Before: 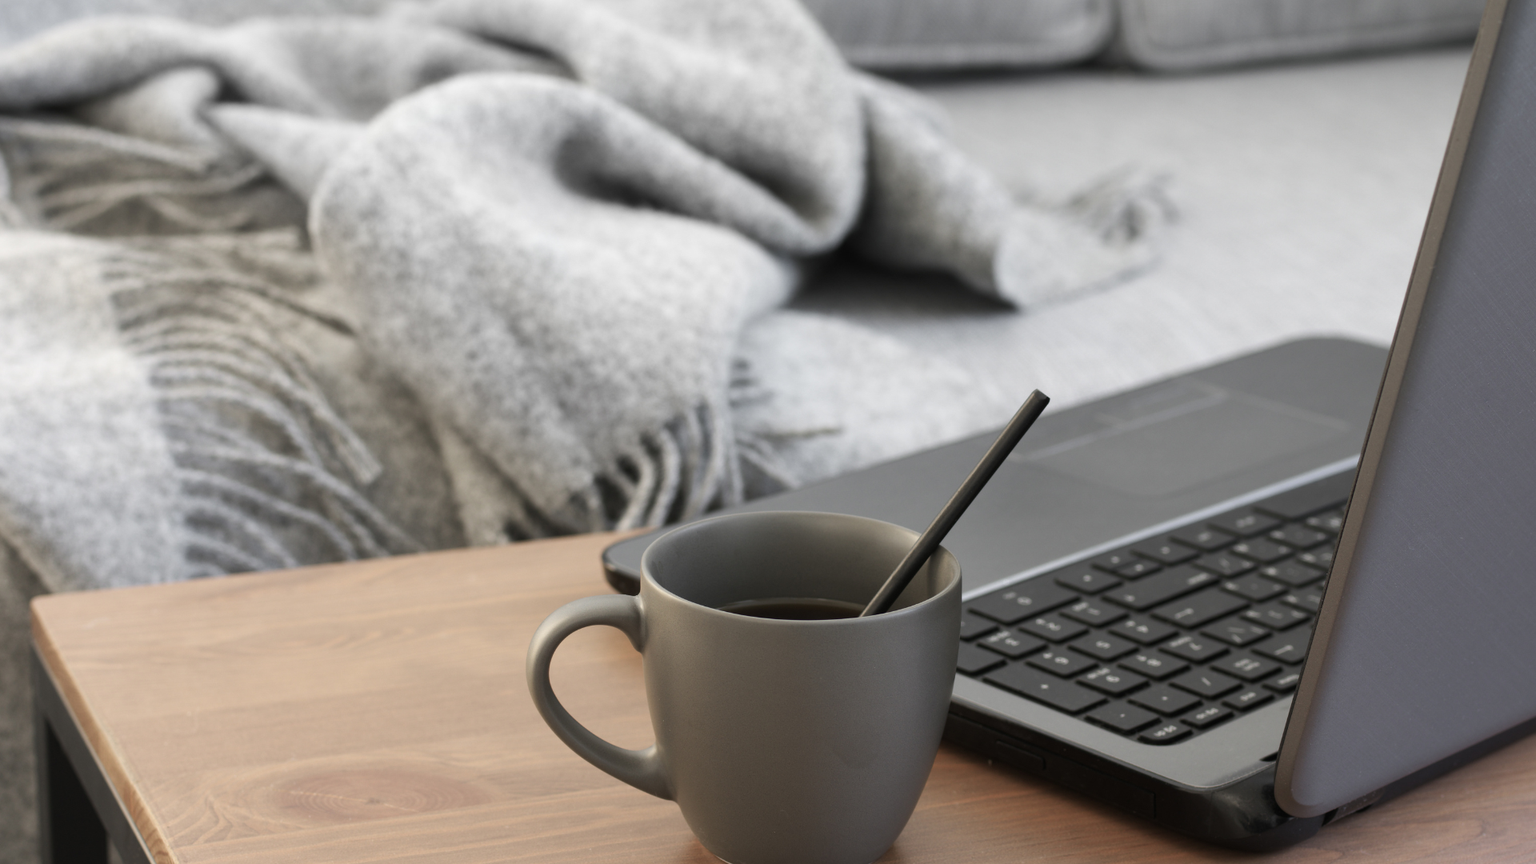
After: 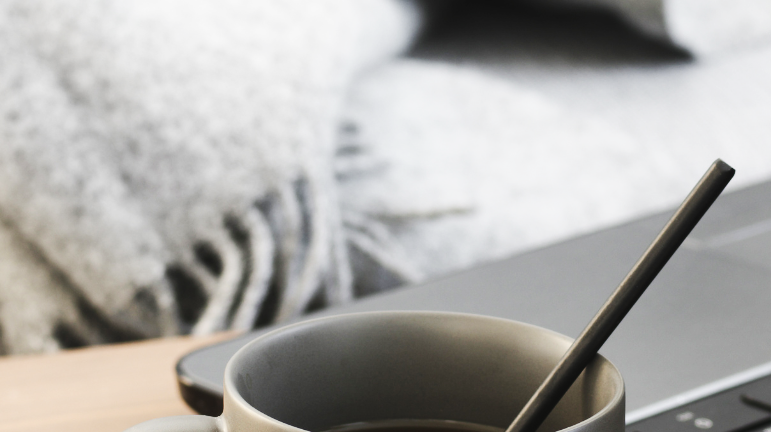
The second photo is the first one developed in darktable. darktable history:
crop: left 30.097%, top 30.46%, right 29.712%, bottom 29.531%
tone curve: curves: ch0 [(0, 0.026) (0.184, 0.172) (0.391, 0.468) (0.446, 0.56) (0.605, 0.758) (0.831, 0.931) (0.992, 1)]; ch1 [(0, 0) (0.437, 0.447) (0.501, 0.502) (0.538, 0.539) (0.574, 0.589) (0.617, 0.64) (0.699, 0.749) (0.859, 0.919) (1, 1)]; ch2 [(0, 0) (0.33, 0.301) (0.421, 0.443) (0.447, 0.482) (0.499, 0.509) (0.538, 0.564) (0.585, 0.615) (0.664, 0.664) (1, 1)], preserve colors none
